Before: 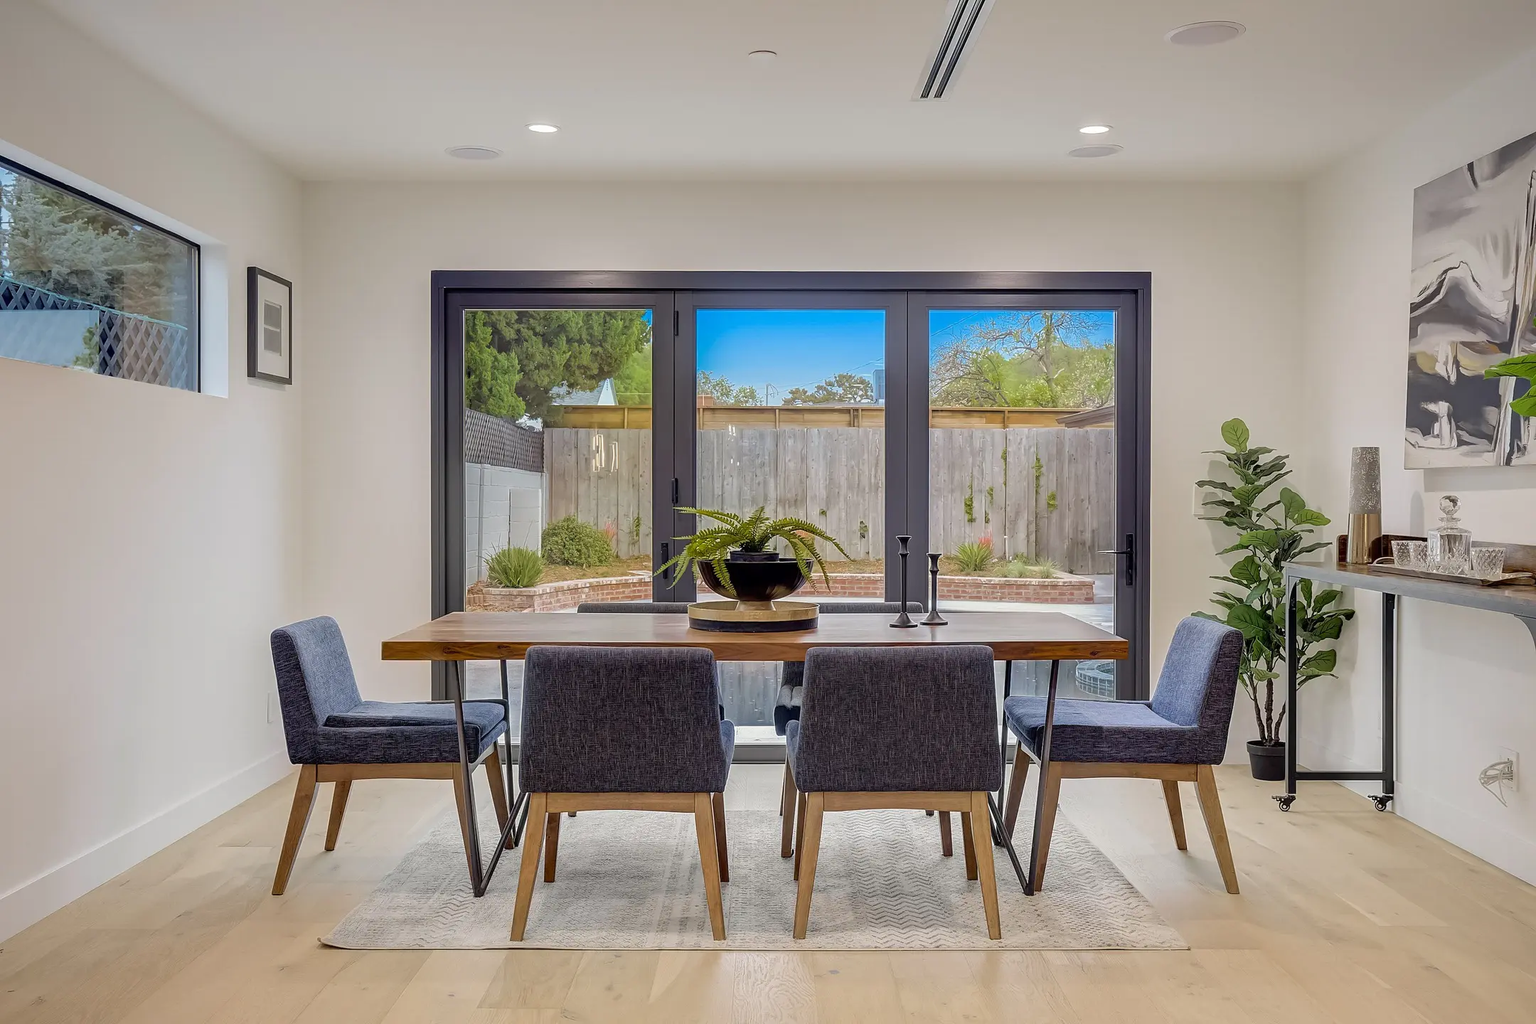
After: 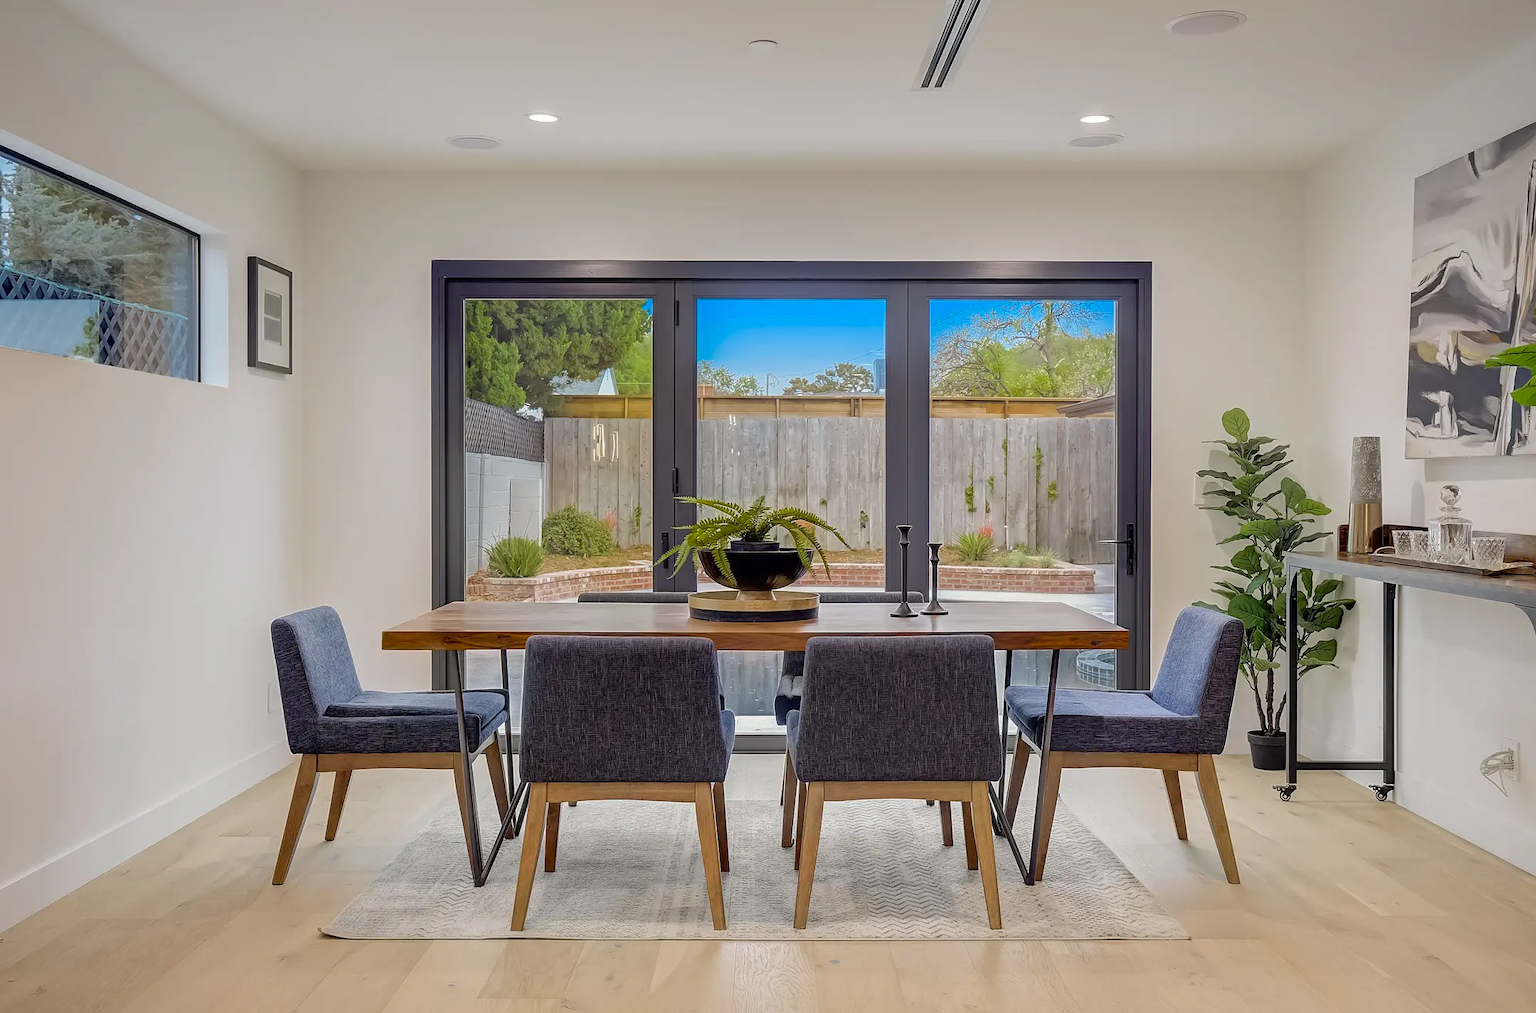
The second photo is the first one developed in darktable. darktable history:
vibrance: vibrance 67%
crop: top 1.049%, right 0.001%
